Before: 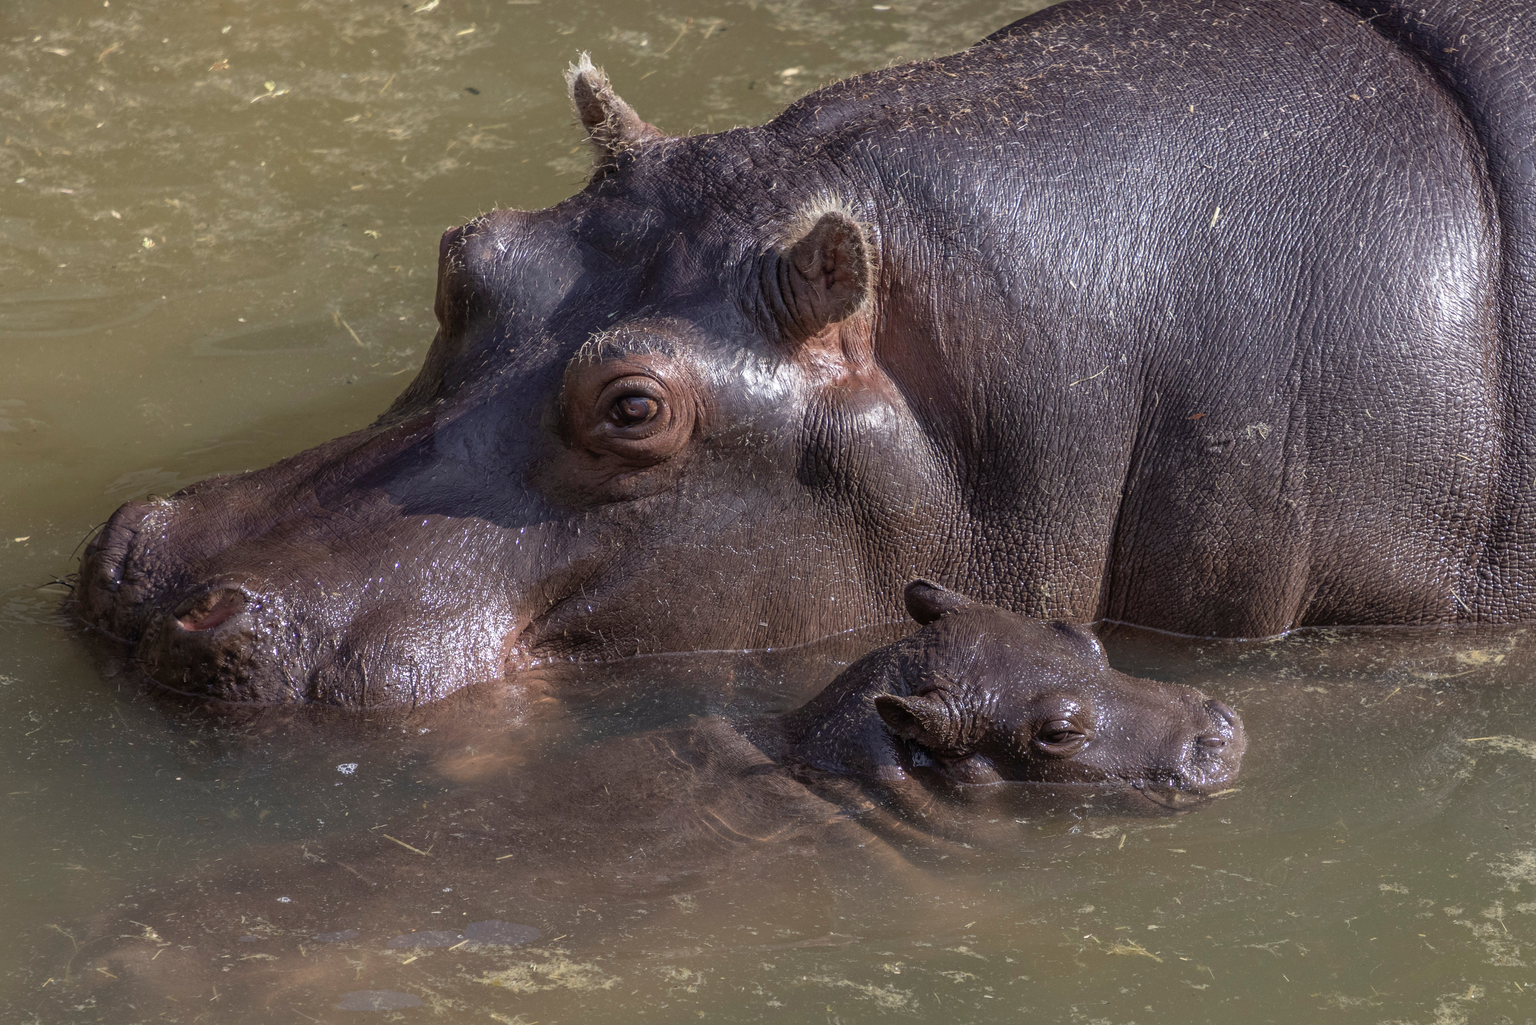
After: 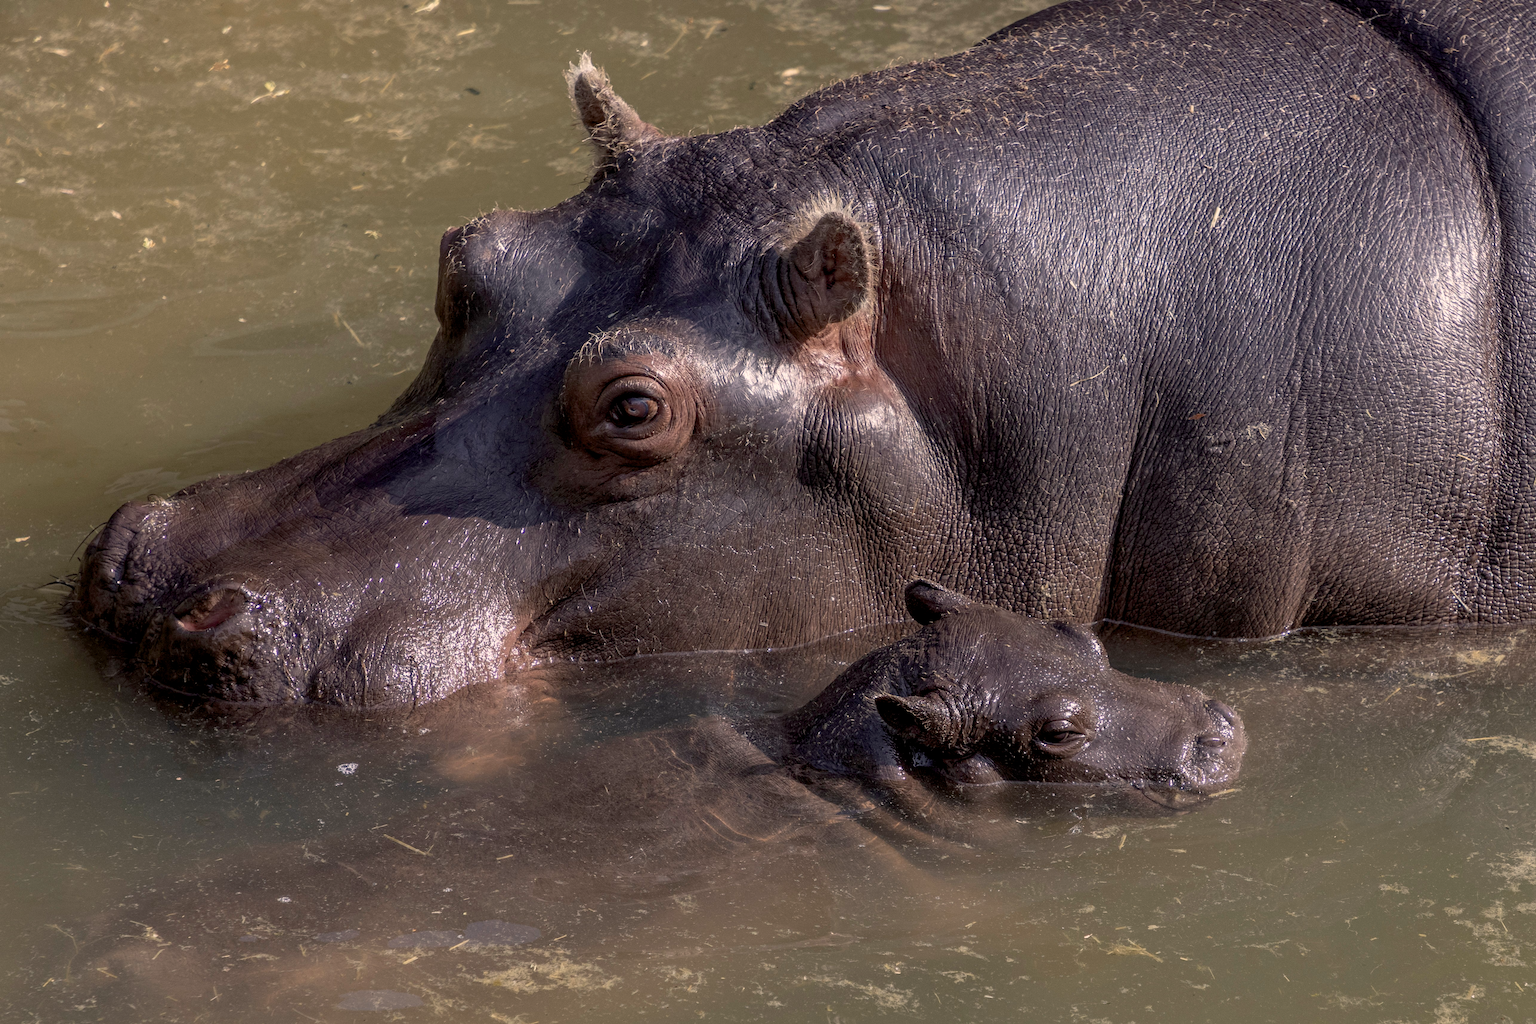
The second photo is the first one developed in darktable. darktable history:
color balance rgb: highlights gain › chroma 3.143%, highlights gain › hue 54.97°, global offset › luminance -0.836%, linear chroma grading › shadows -7.39%, linear chroma grading › highlights -7.856%, linear chroma grading › global chroma -10.004%, linear chroma grading › mid-tones -7.727%, perceptual saturation grading › global saturation 10.35%, global vibrance 7.353%, saturation formula JzAzBz (2021)
